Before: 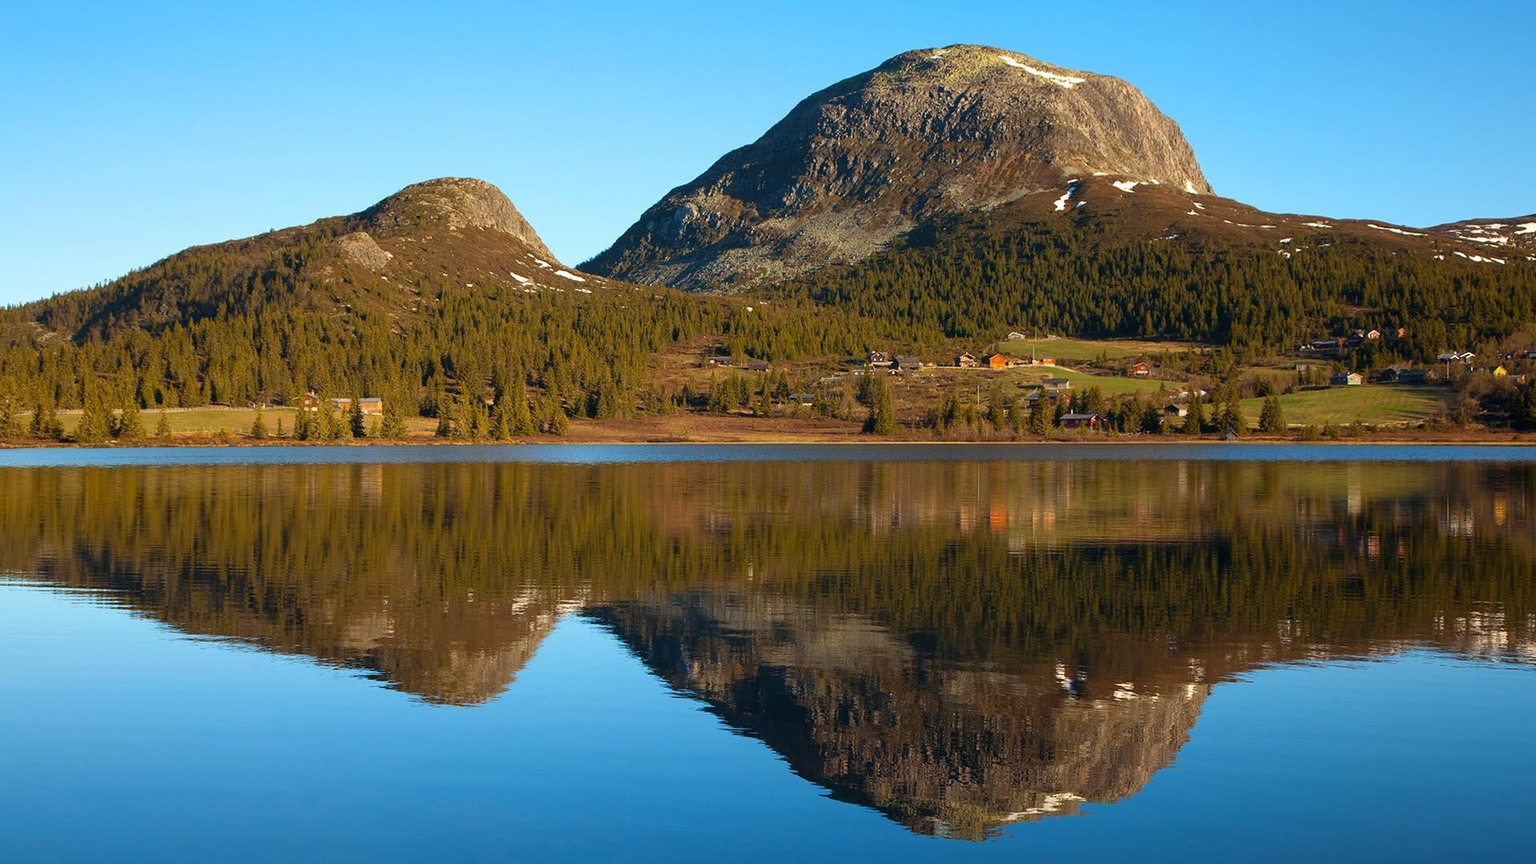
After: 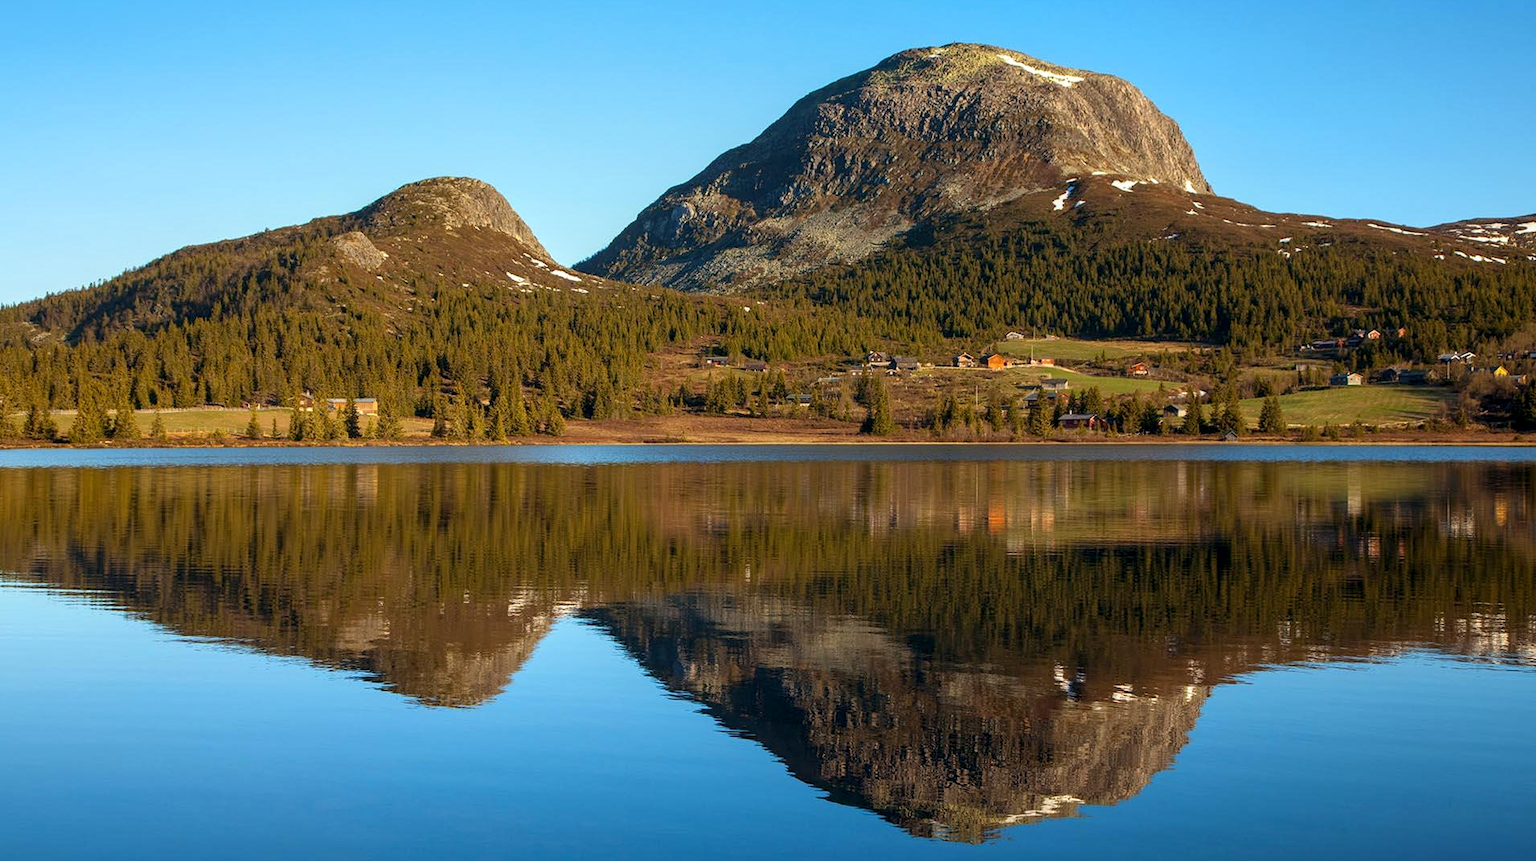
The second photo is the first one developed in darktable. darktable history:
crop and rotate: left 0.469%, top 0.337%, bottom 0.38%
local contrast: on, module defaults
